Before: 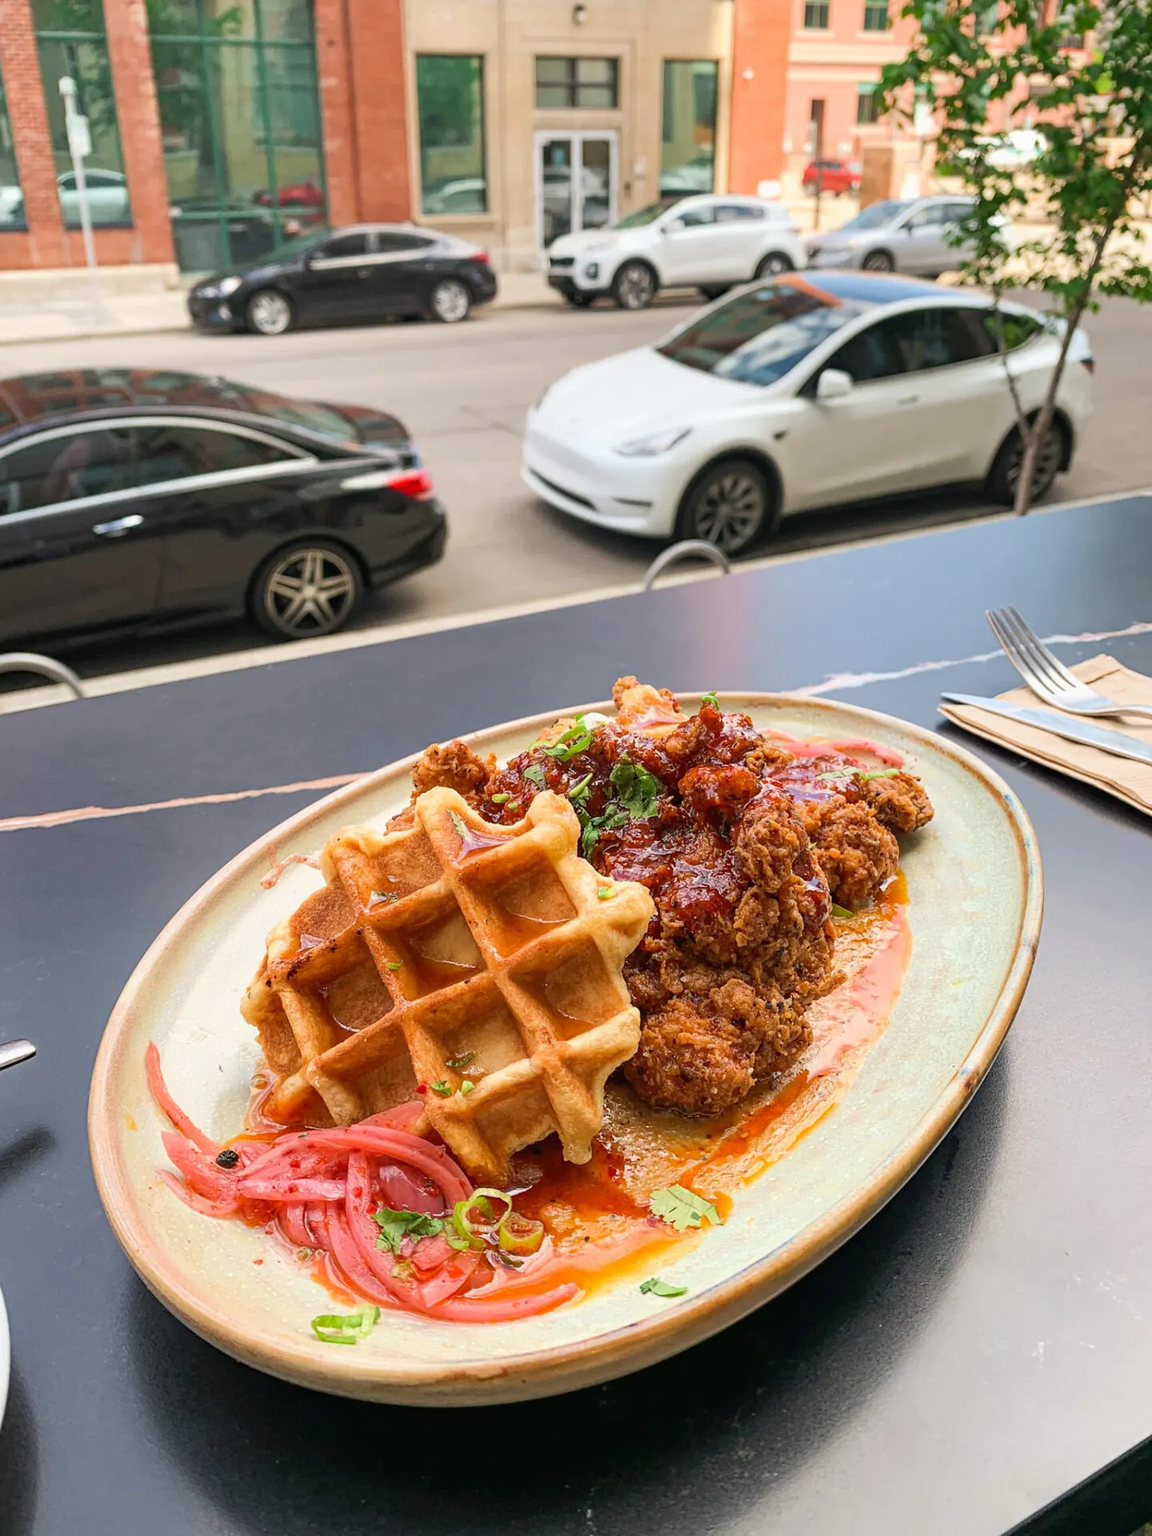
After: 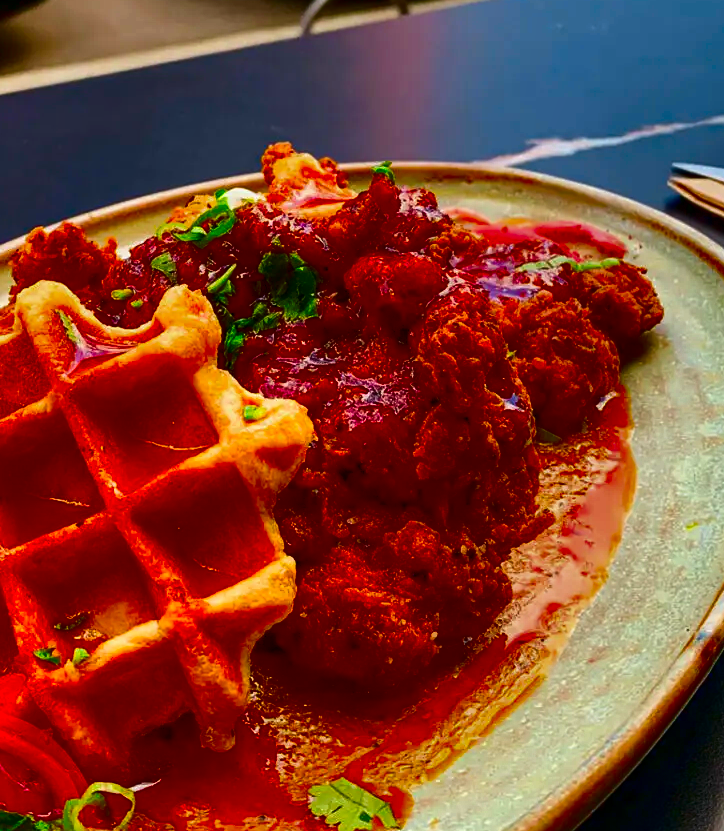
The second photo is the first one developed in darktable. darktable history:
contrast brightness saturation: brightness -1, saturation 1
crop: left 35.03%, top 36.625%, right 14.663%, bottom 20.057%
shadows and highlights: shadows 52.34, highlights -28.23, soften with gaussian
